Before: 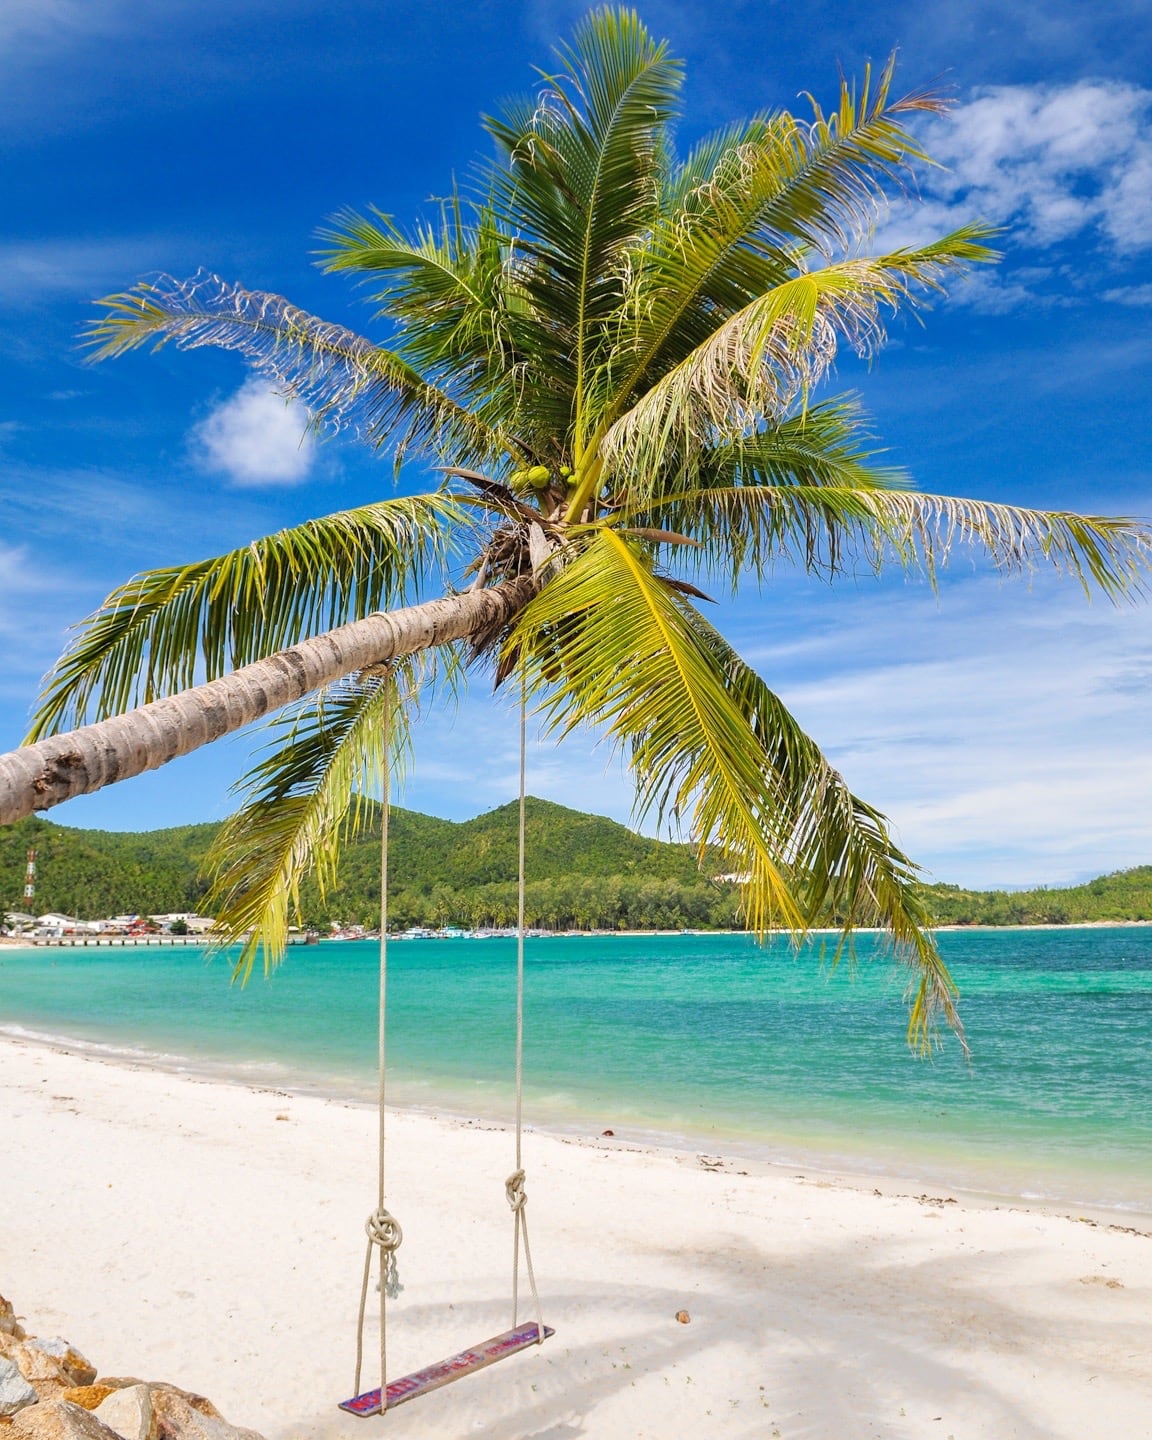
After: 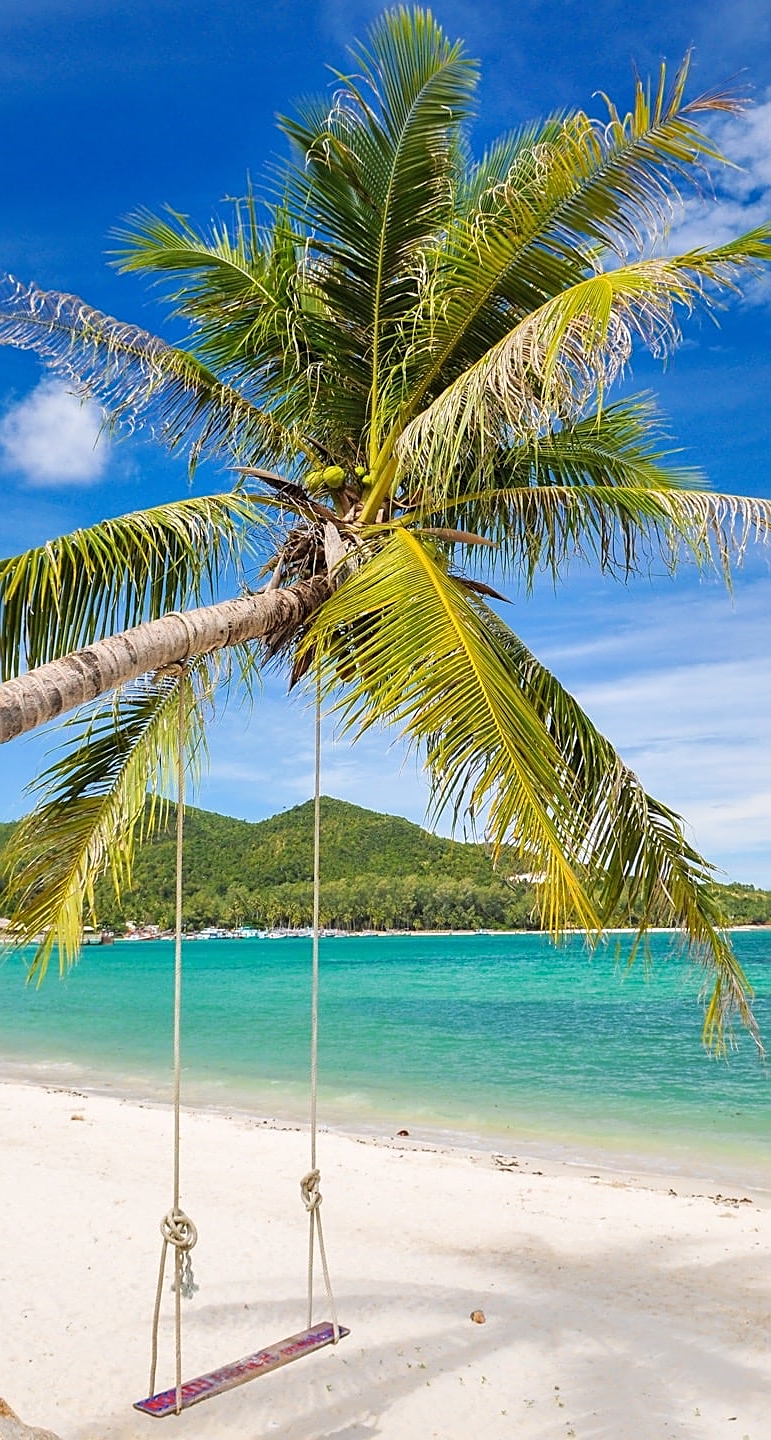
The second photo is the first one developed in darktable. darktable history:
sharpen: on, module defaults
crop and rotate: left 17.802%, right 15.238%
